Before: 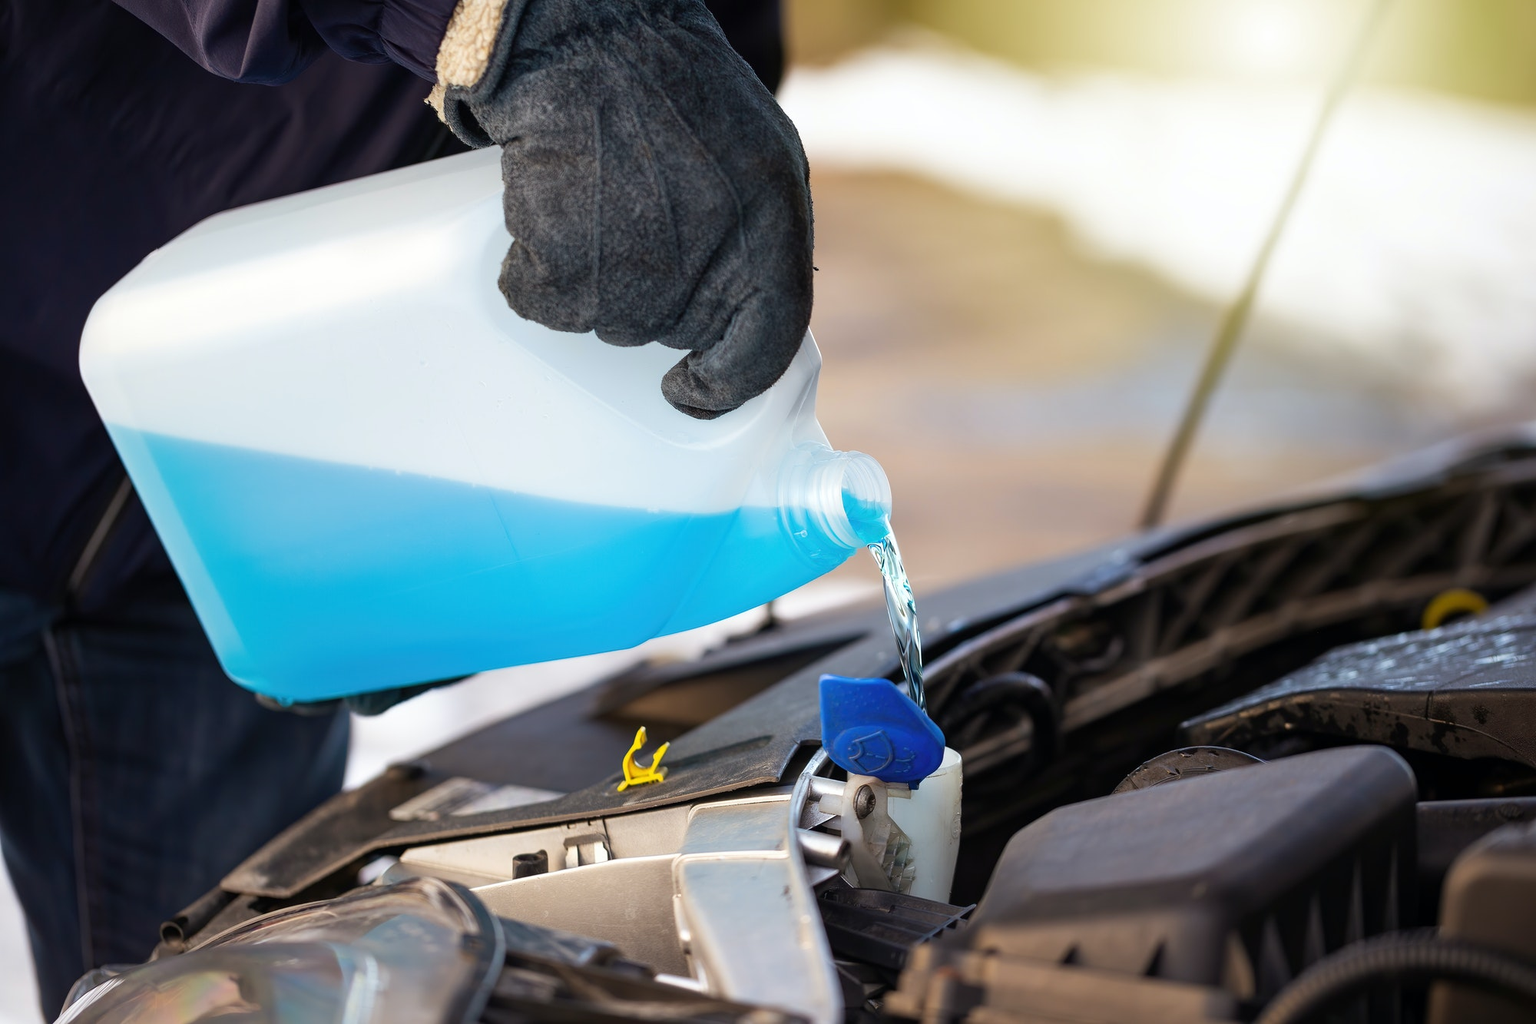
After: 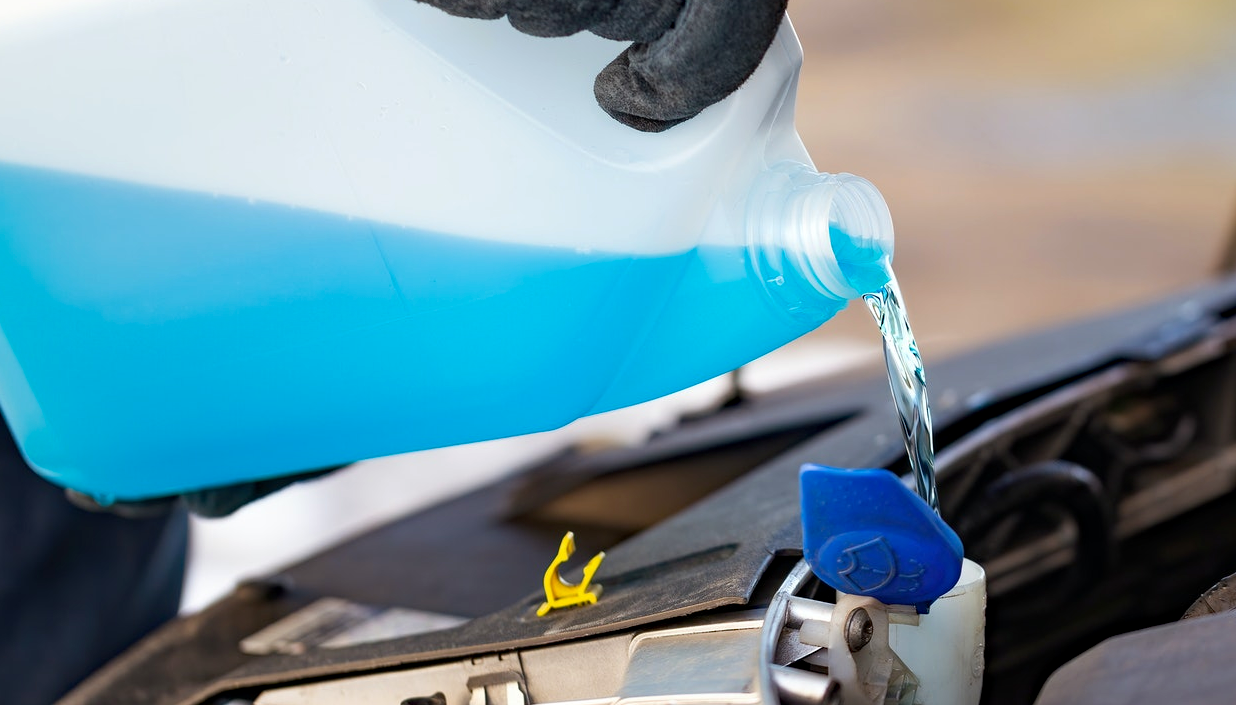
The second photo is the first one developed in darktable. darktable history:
haze removal: compatibility mode true, adaptive false
crop: left 13.355%, top 31.065%, right 24.796%, bottom 15.988%
